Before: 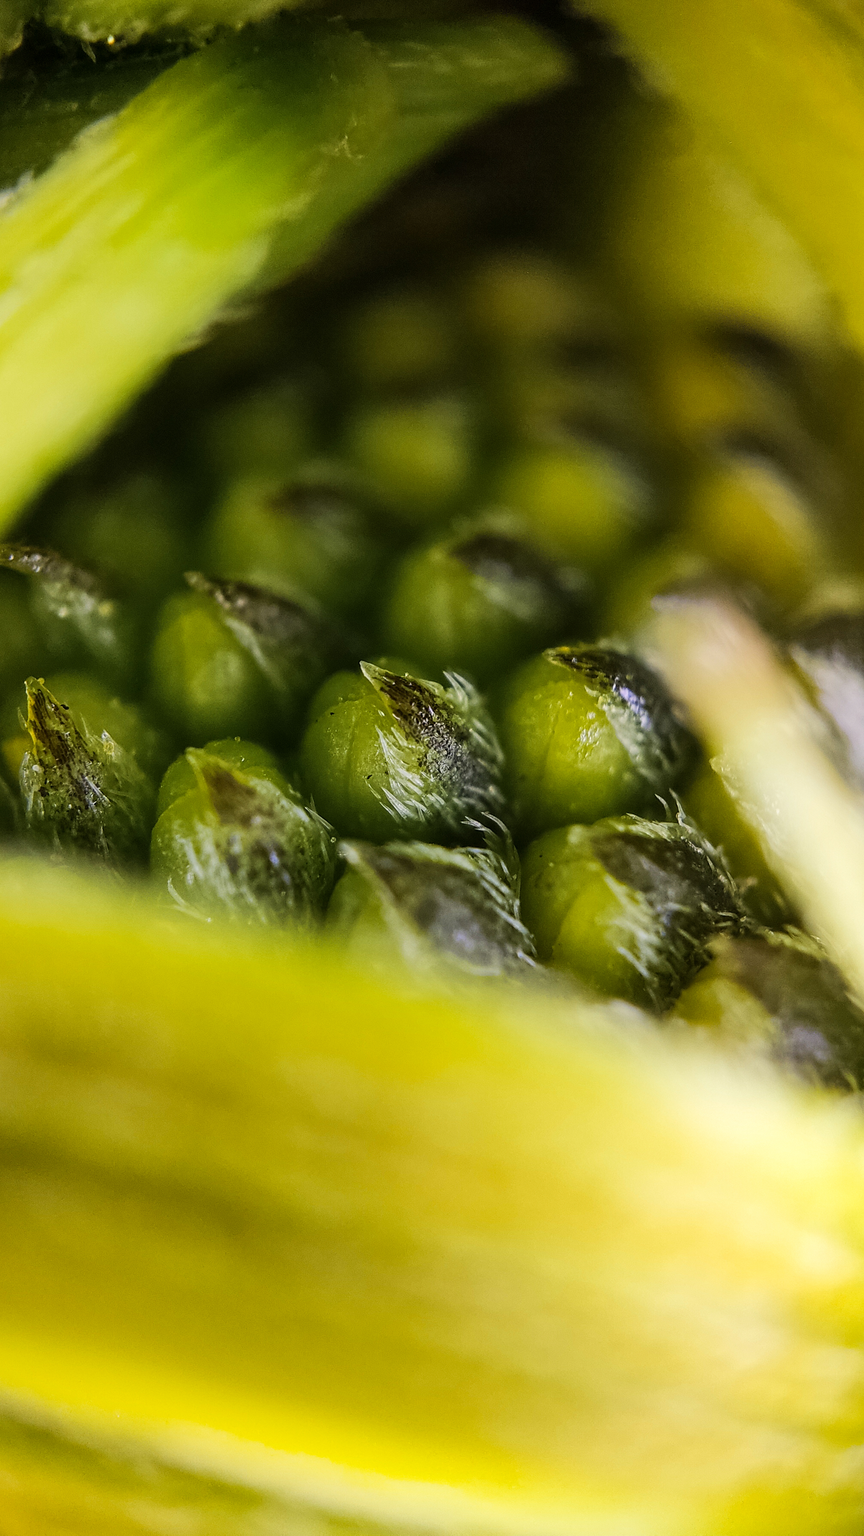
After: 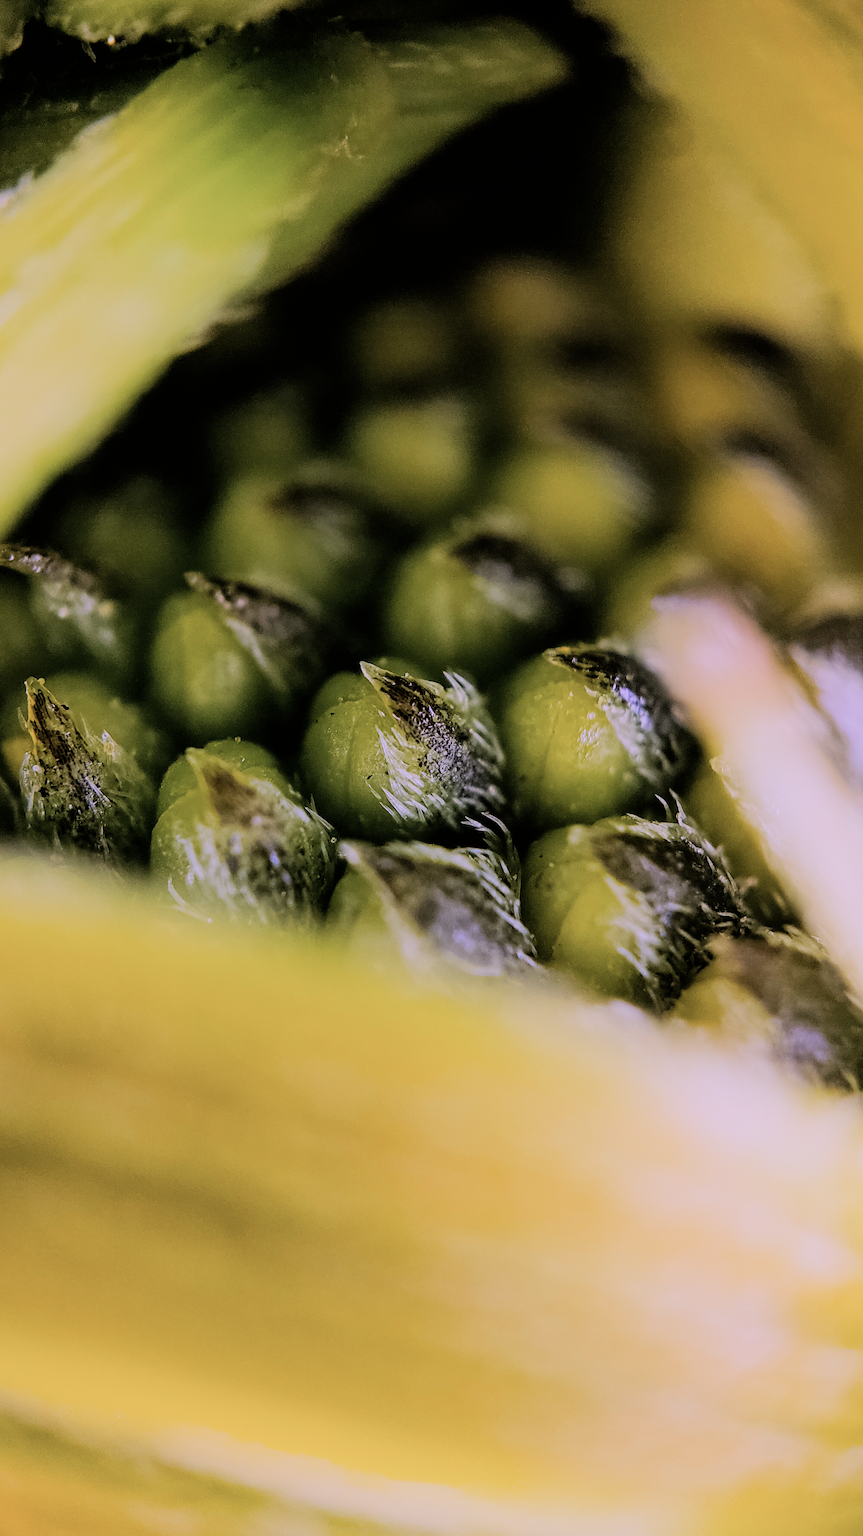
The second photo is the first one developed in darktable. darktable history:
color correction: highlights a* 15.23, highlights b* -25.64
tone equalizer: -8 EV -0.388 EV, -7 EV -0.37 EV, -6 EV -0.336 EV, -5 EV -0.238 EV, -3 EV 0.25 EV, -2 EV 0.325 EV, -1 EV 0.386 EV, +0 EV 0.415 EV
filmic rgb: black relative exposure -6.13 EV, white relative exposure 6.94 EV, threshold 5.99 EV, hardness 2.27, iterations of high-quality reconstruction 0, enable highlight reconstruction true
